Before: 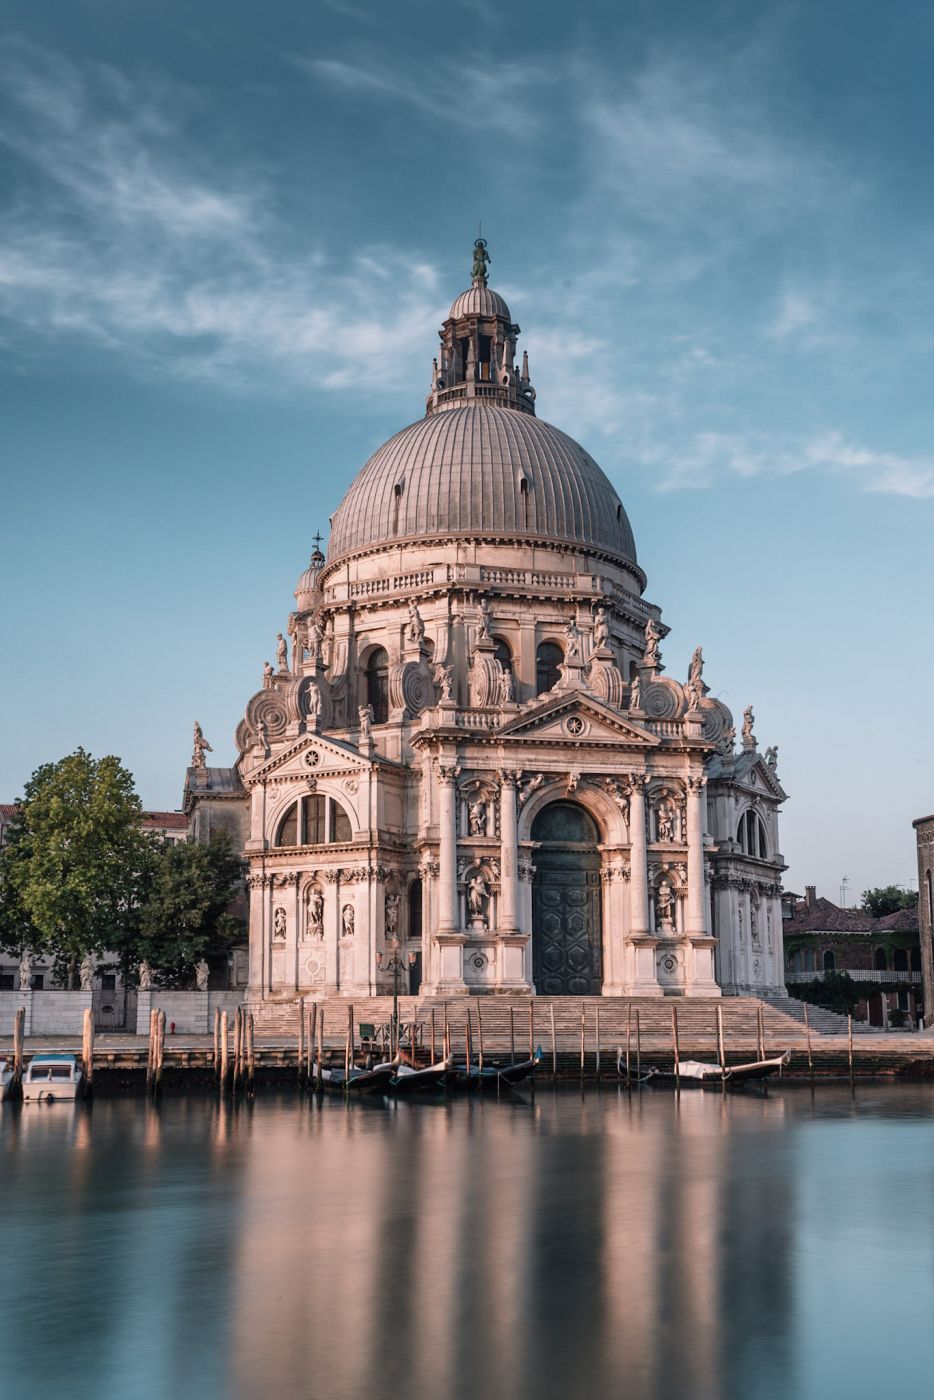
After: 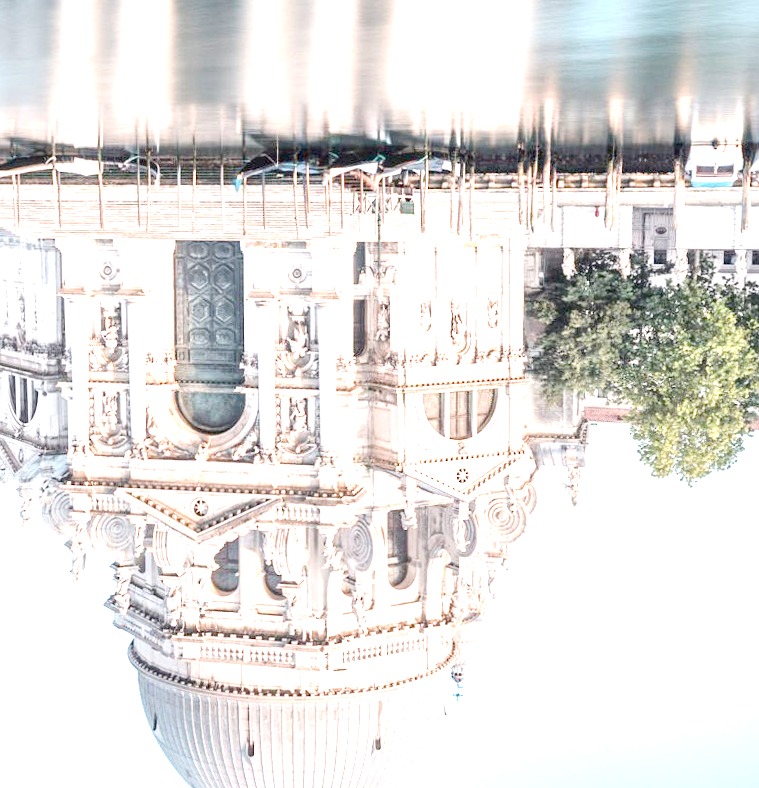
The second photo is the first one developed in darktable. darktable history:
orientation "rotate by 180 degrees": orientation rotate 180°
crop: left 18.38%, top 11.092%, right 2.134%, bottom 33.217%
rotate and perspective: lens shift (vertical) 0.048, lens shift (horizontal) -0.024, automatic cropping off
tone equalizer "contrast tone curve: medium": -8 EV -0.75 EV, -7 EV -0.7 EV, -6 EV -0.6 EV, -5 EV -0.4 EV, -3 EV 0.4 EV, -2 EV 0.6 EV, -1 EV 0.7 EV, +0 EV 0.75 EV, edges refinement/feathering 500, mask exposure compensation -1.57 EV, preserve details no
exposure: exposure 0.515 EV
